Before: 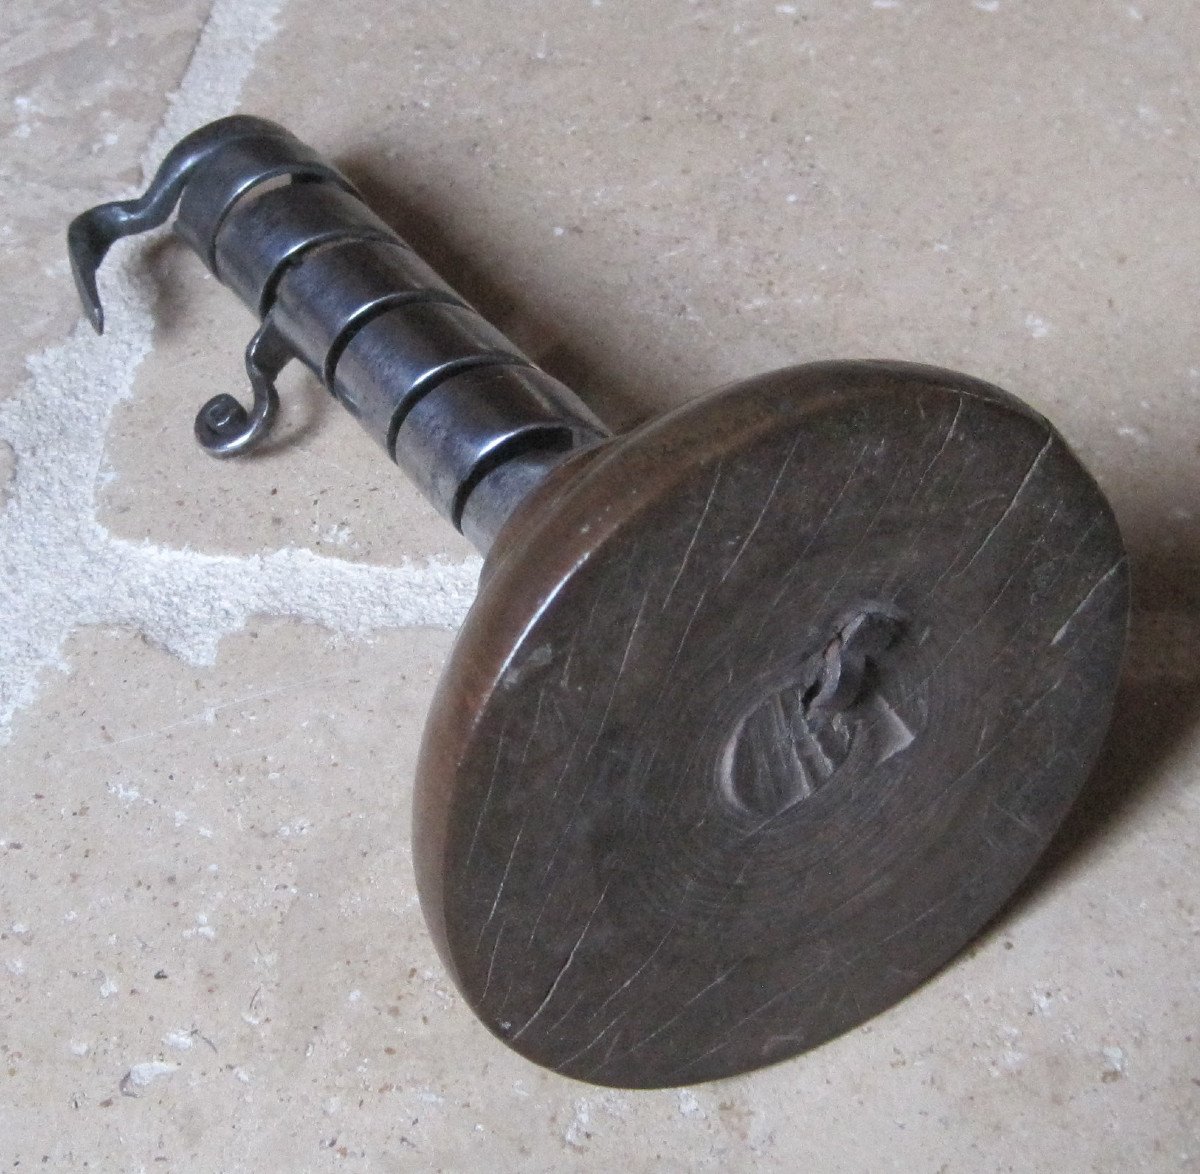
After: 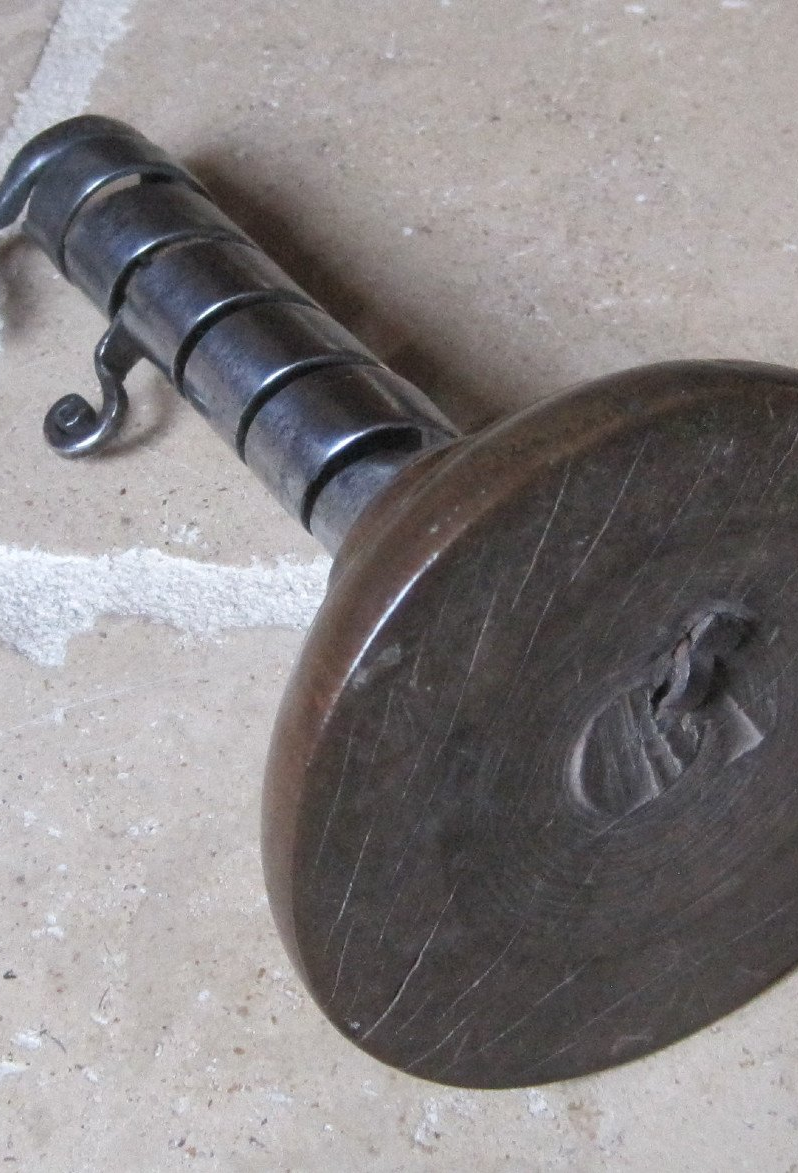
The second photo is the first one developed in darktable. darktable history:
crop and rotate: left 12.602%, right 20.897%
